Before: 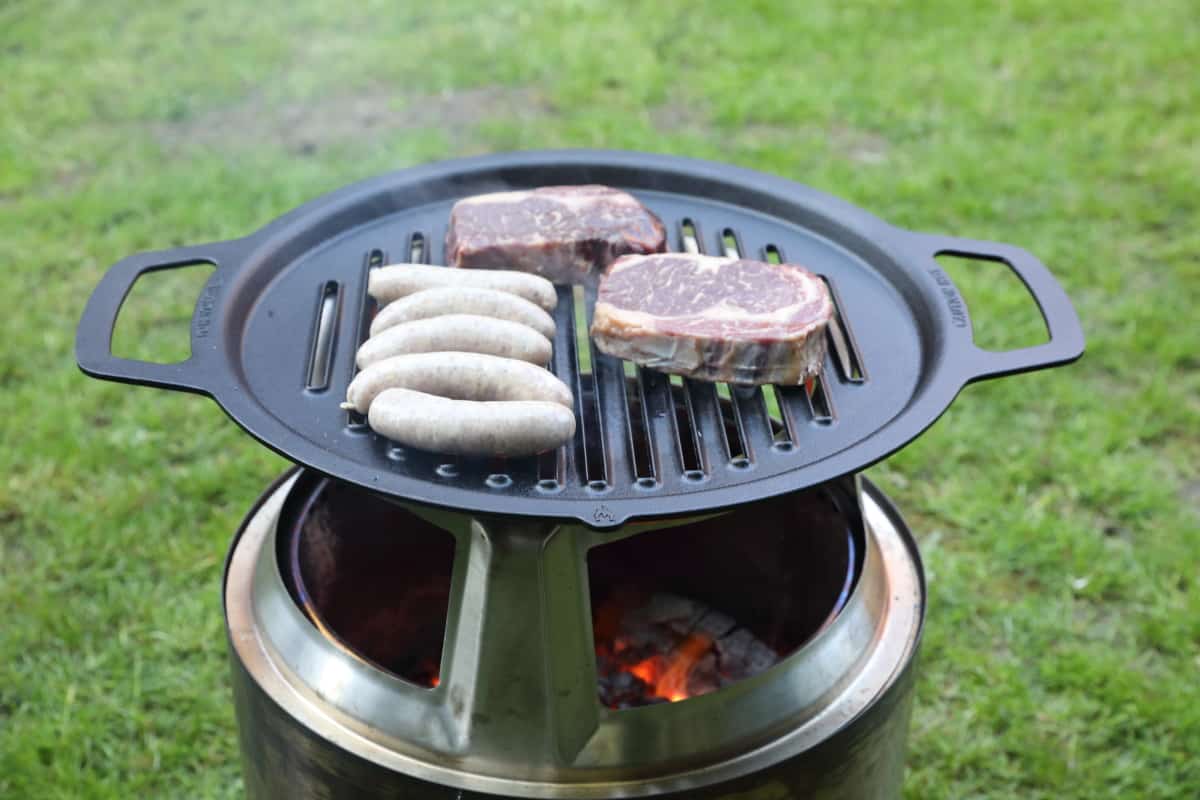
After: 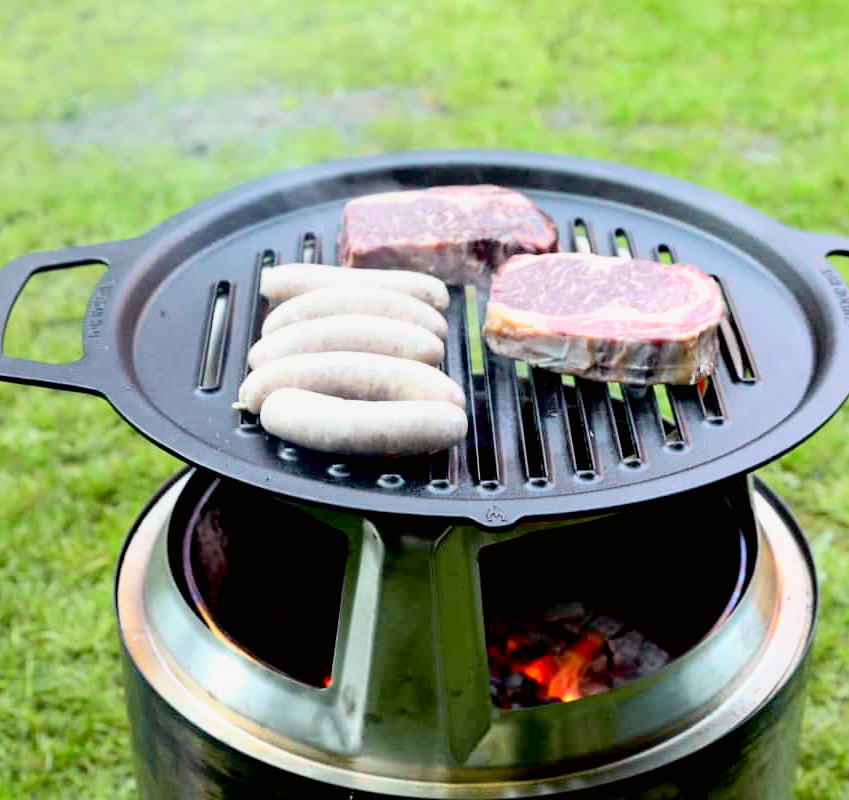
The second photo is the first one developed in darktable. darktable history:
base curve: curves: ch0 [(0.017, 0) (0.425, 0.441) (0.844, 0.933) (1, 1)], preserve colors none
crop and rotate: left 9.061%, right 20.142%
tone curve: curves: ch0 [(0, 0.005) (0.103, 0.097) (0.18, 0.22) (0.4, 0.485) (0.5, 0.612) (0.668, 0.787) (0.823, 0.894) (1, 0.971)]; ch1 [(0, 0) (0.172, 0.123) (0.324, 0.253) (0.396, 0.388) (0.478, 0.461) (0.499, 0.498) (0.522, 0.528) (0.618, 0.649) (0.753, 0.821) (1, 1)]; ch2 [(0, 0) (0.411, 0.424) (0.496, 0.501) (0.515, 0.514) (0.555, 0.585) (0.641, 0.69) (1, 1)], color space Lab, independent channels, preserve colors none
